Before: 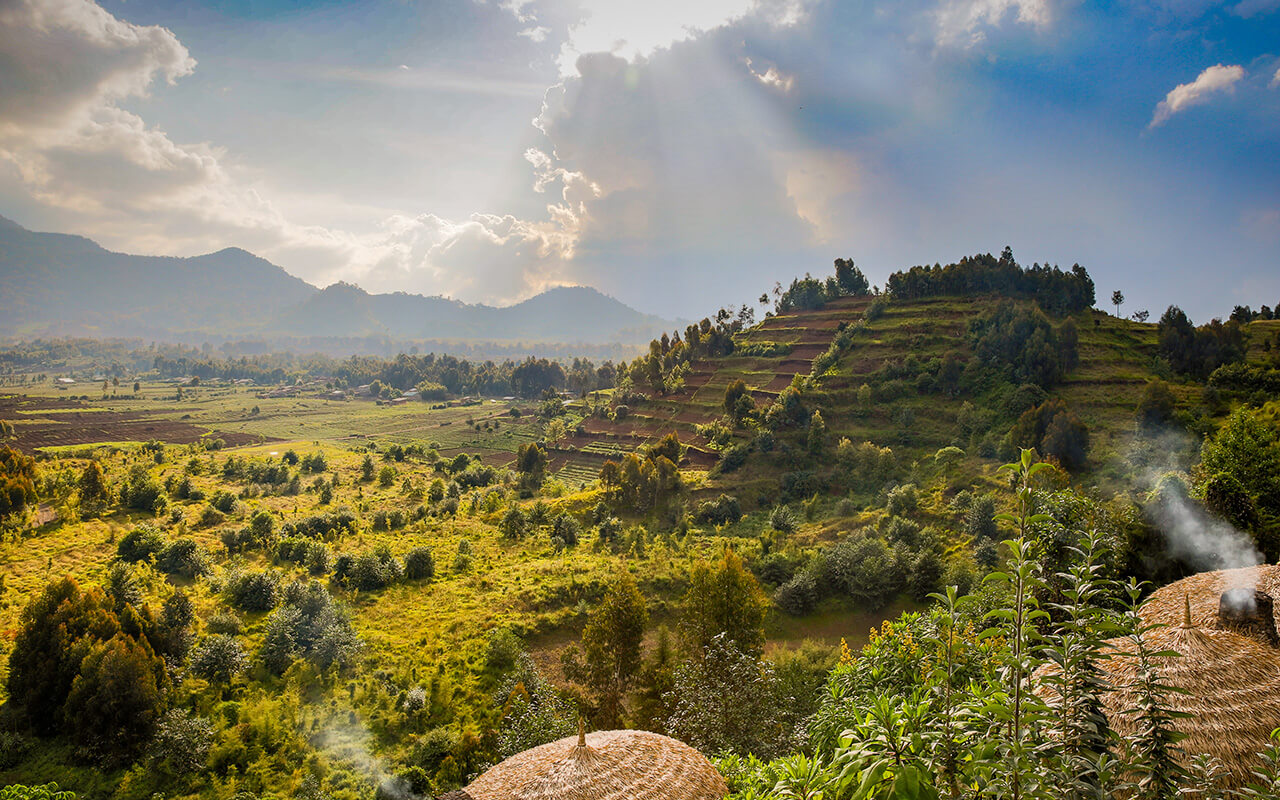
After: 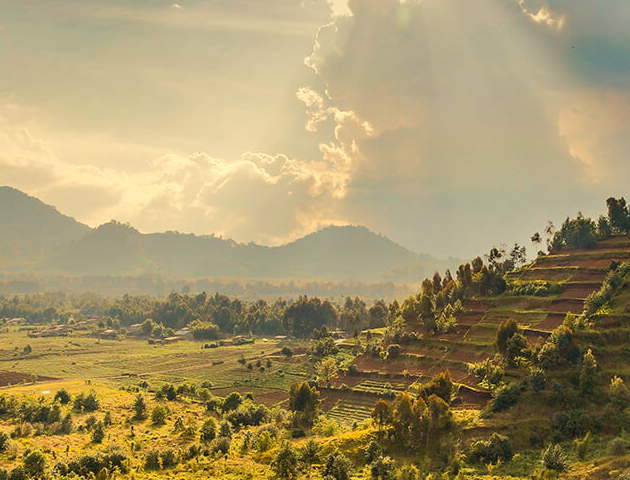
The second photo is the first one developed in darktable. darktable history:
white balance: red 1.08, blue 0.791
crop: left 17.835%, top 7.675%, right 32.881%, bottom 32.213%
